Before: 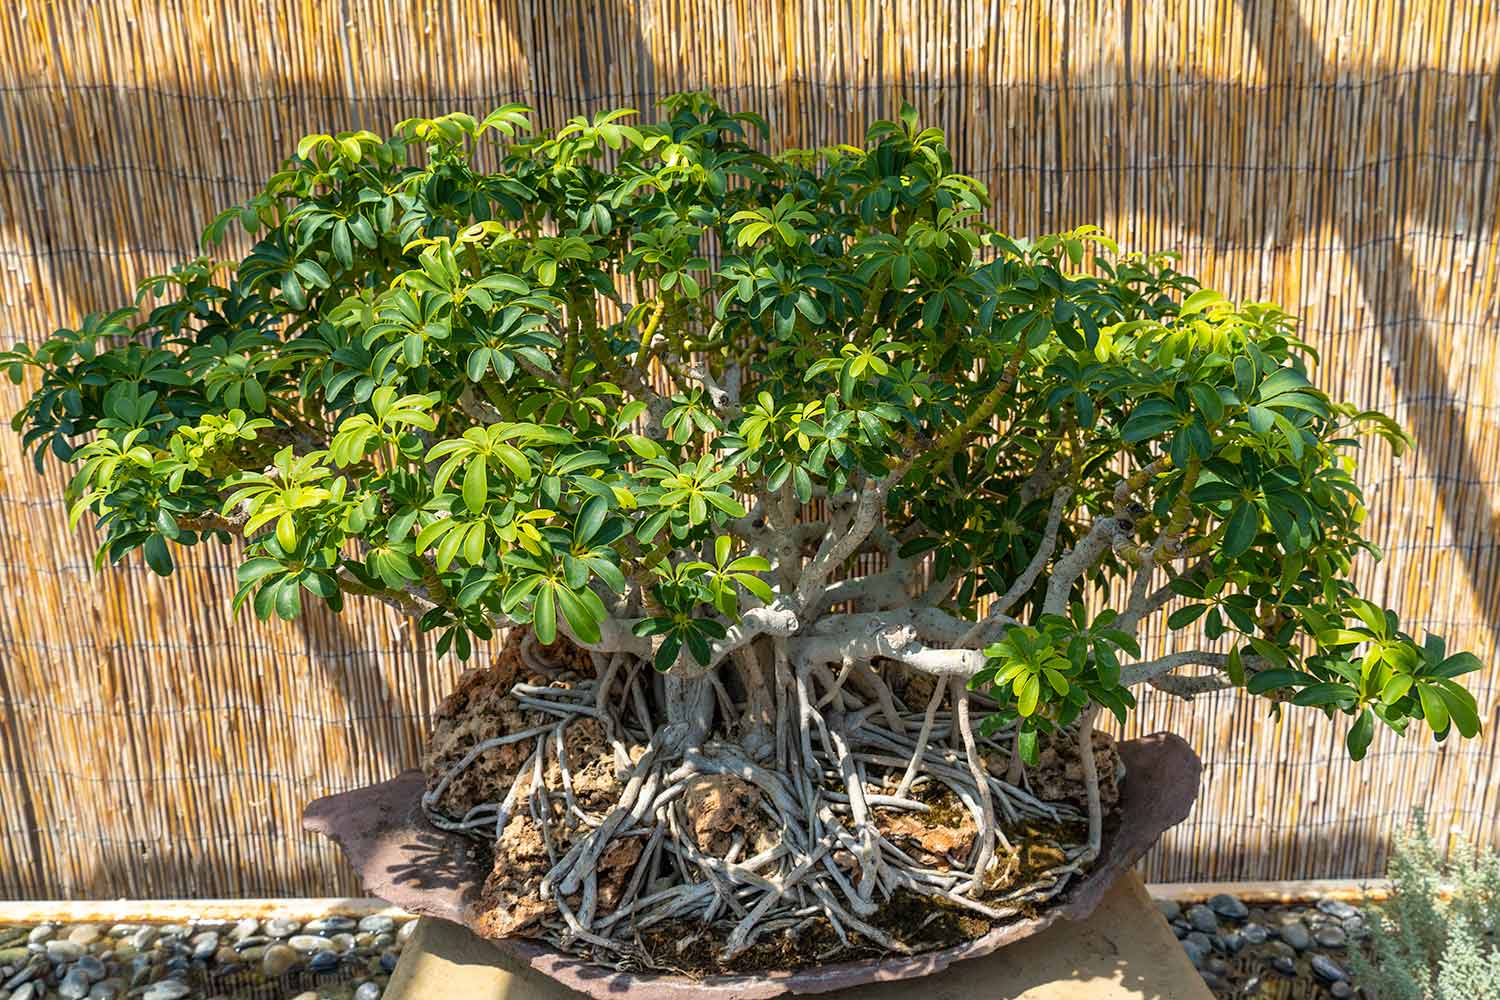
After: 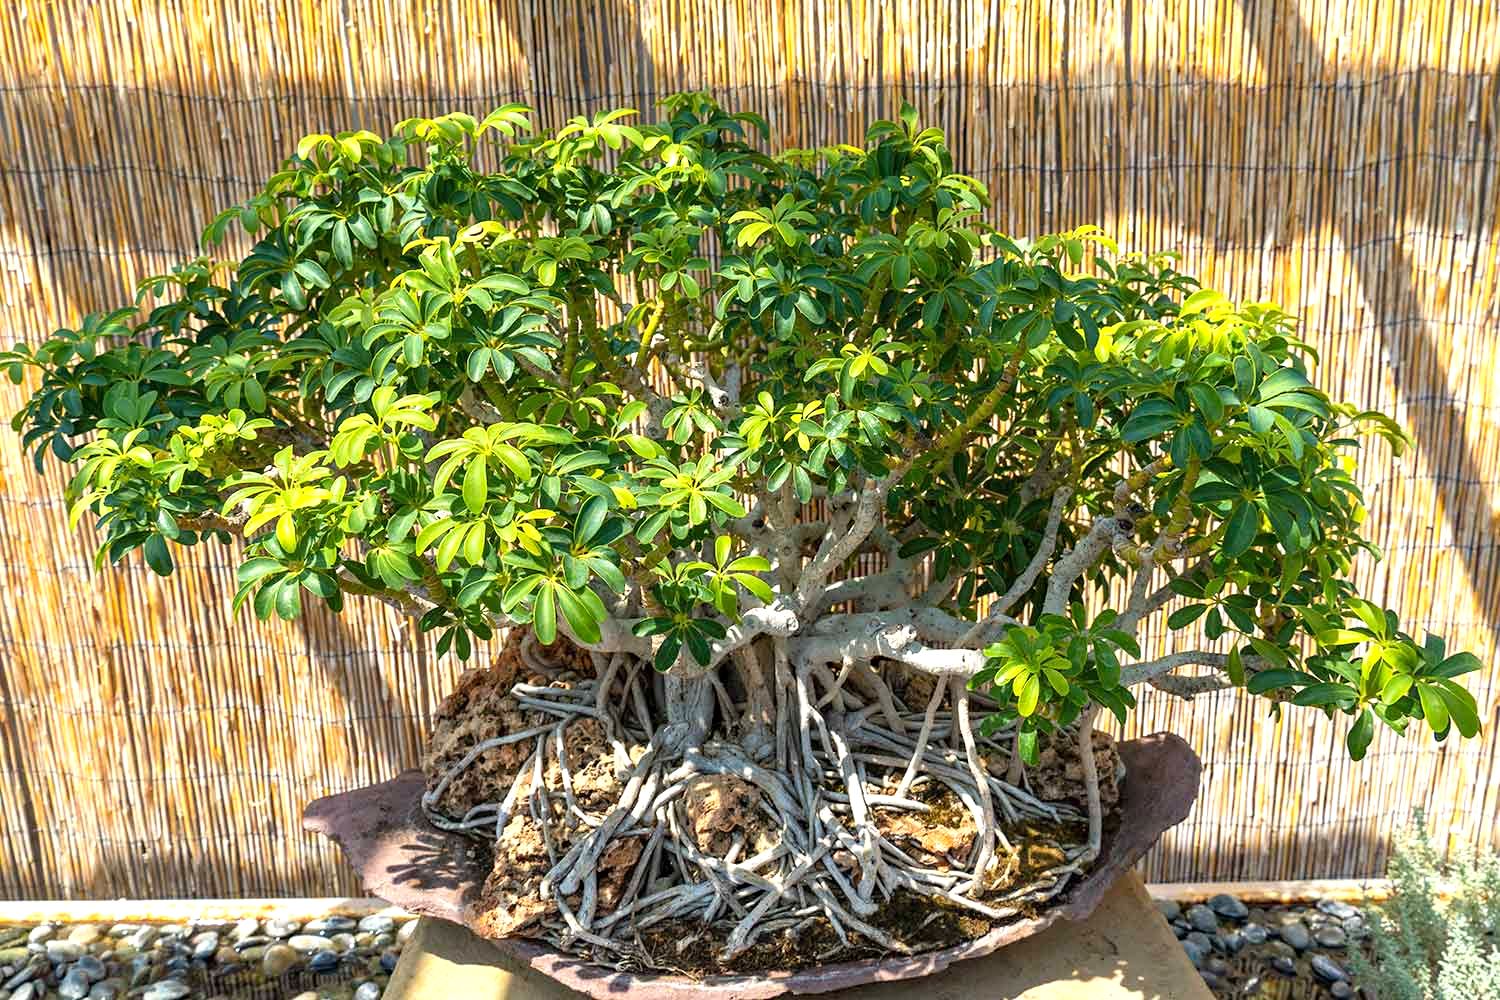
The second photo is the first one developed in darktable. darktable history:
exposure: exposure 0.609 EV, compensate highlight preservation false
haze removal: compatibility mode true, adaptive false
